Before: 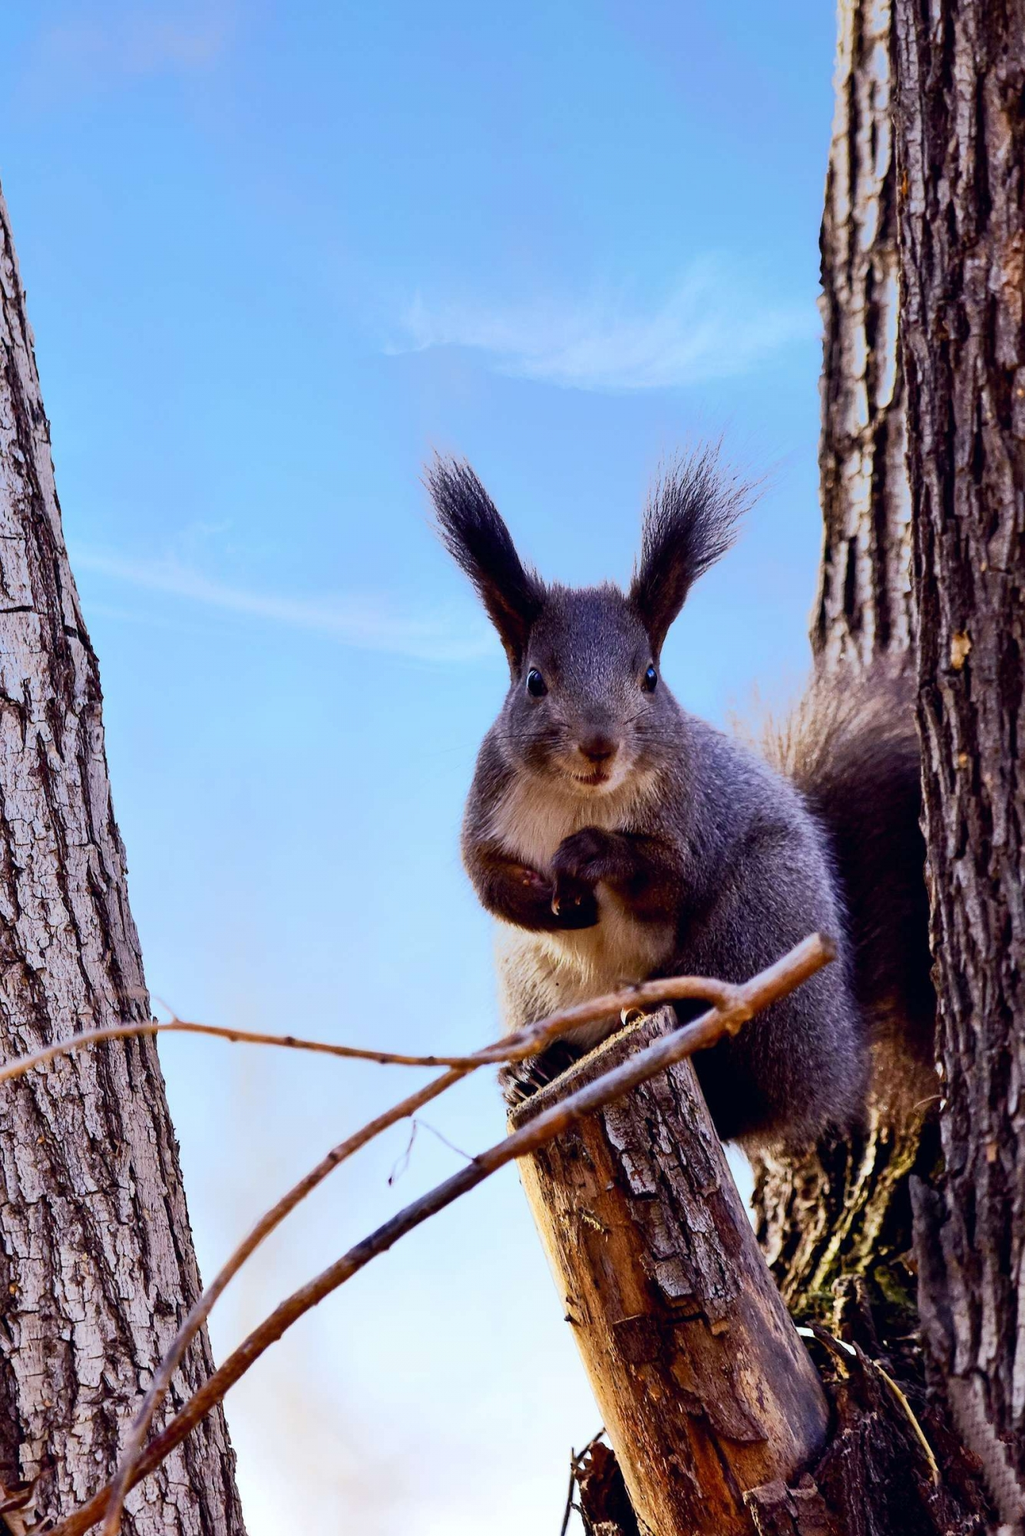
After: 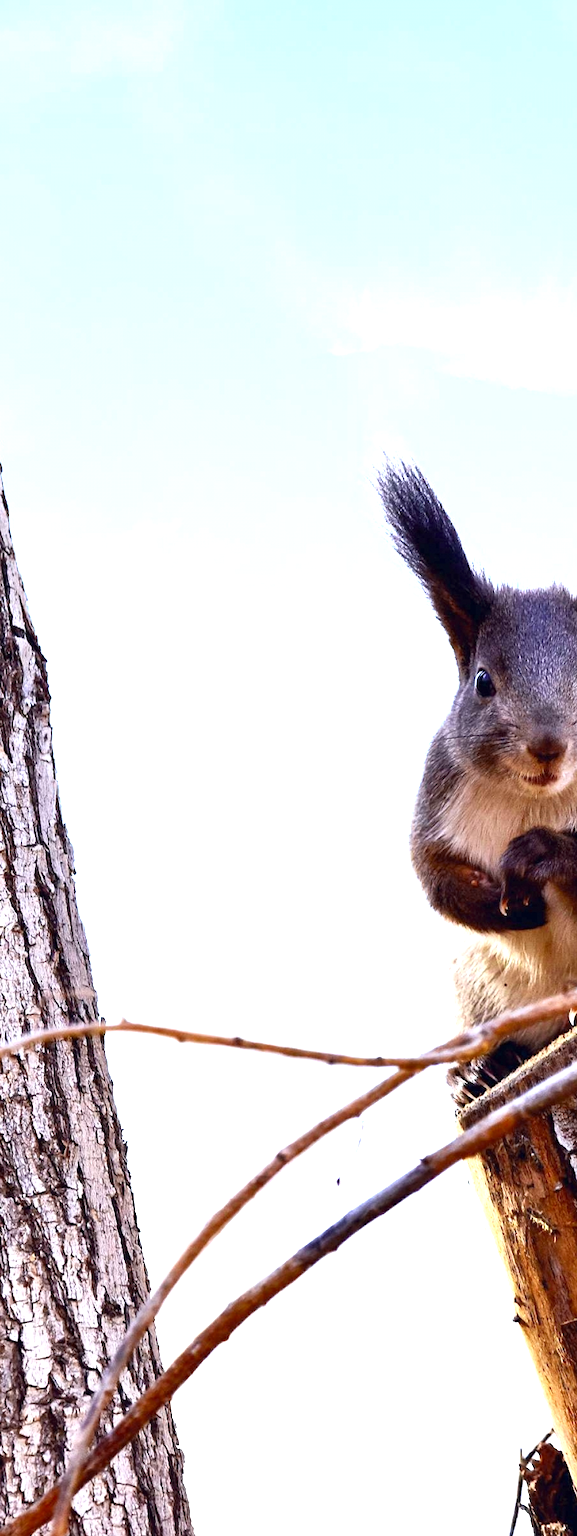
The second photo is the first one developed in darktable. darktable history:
exposure: exposure 0.999 EV, compensate highlight preservation false
color zones: curves: ch0 [(0, 0.5) (0.125, 0.4) (0.25, 0.5) (0.375, 0.4) (0.5, 0.4) (0.625, 0.6) (0.75, 0.6) (0.875, 0.5)]; ch1 [(0, 0.4) (0.125, 0.5) (0.25, 0.4) (0.375, 0.4) (0.5, 0.4) (0.625, 0.4) (0.75, 0.5) (0.875, 0.4)]; ch2 [(0, 0.6) (0.125, 0.5) (0.25, 0.5) (0.375, 0.6) (0.5, 0.6) (0.625, 0.5) (0.75, 0.5) (0.875, 0.5)]
crop: left 5.114%, right 38.589%
